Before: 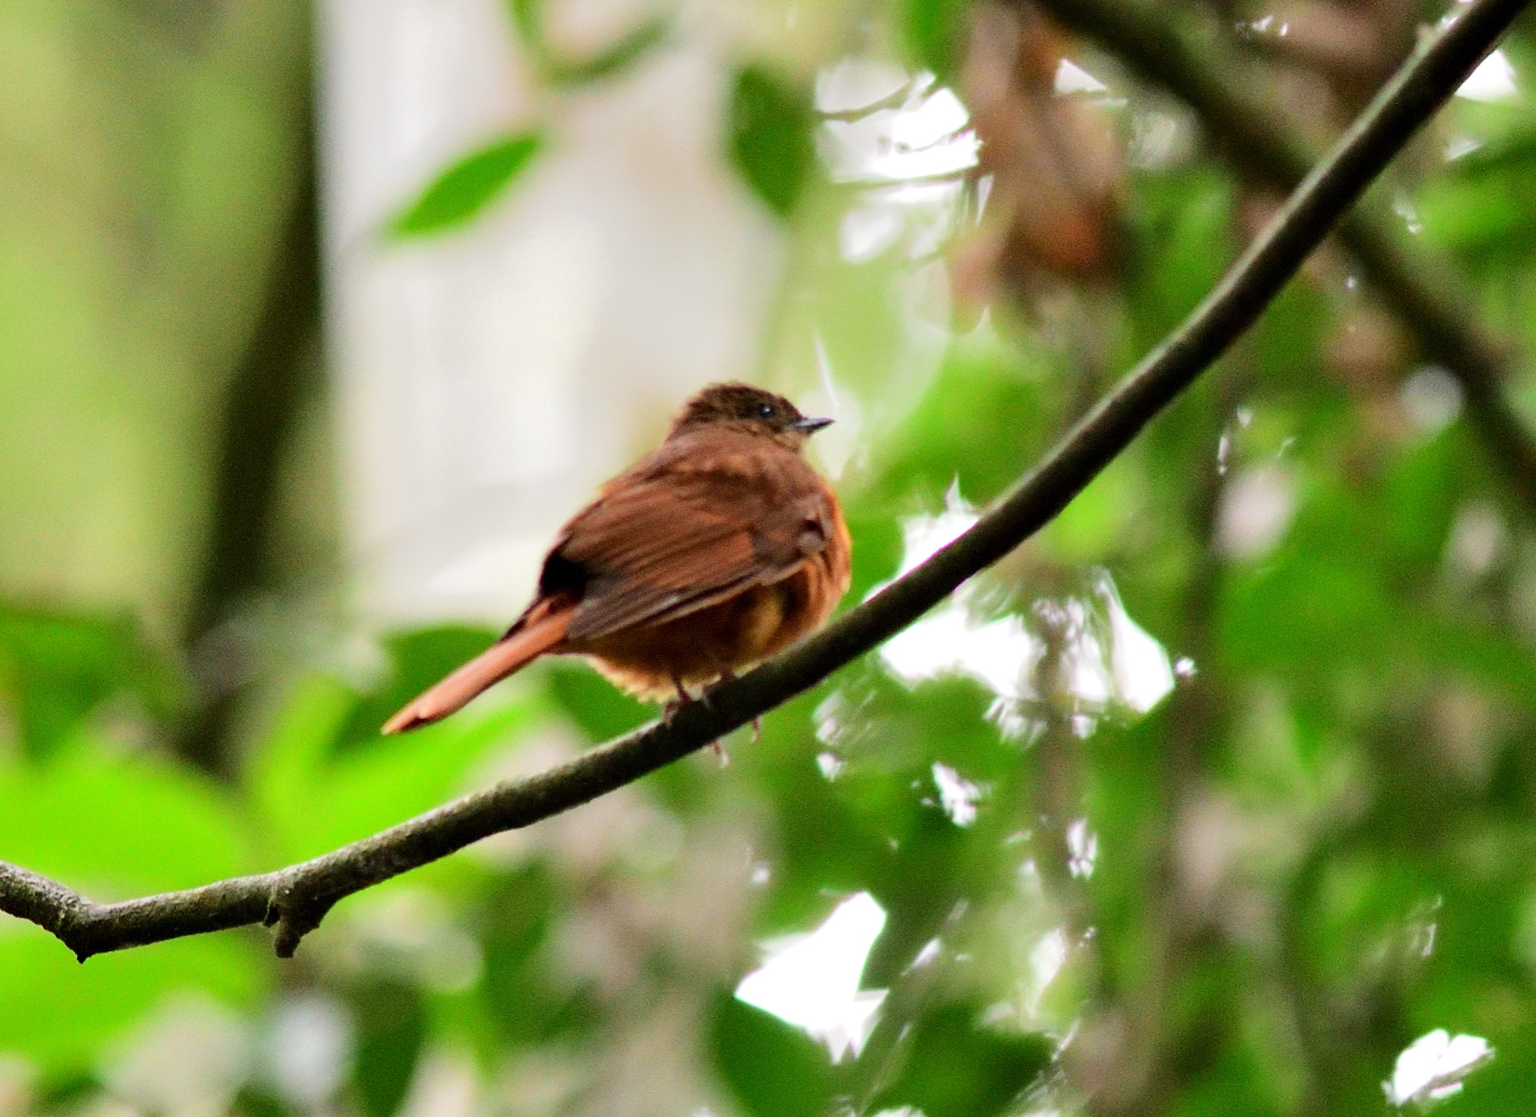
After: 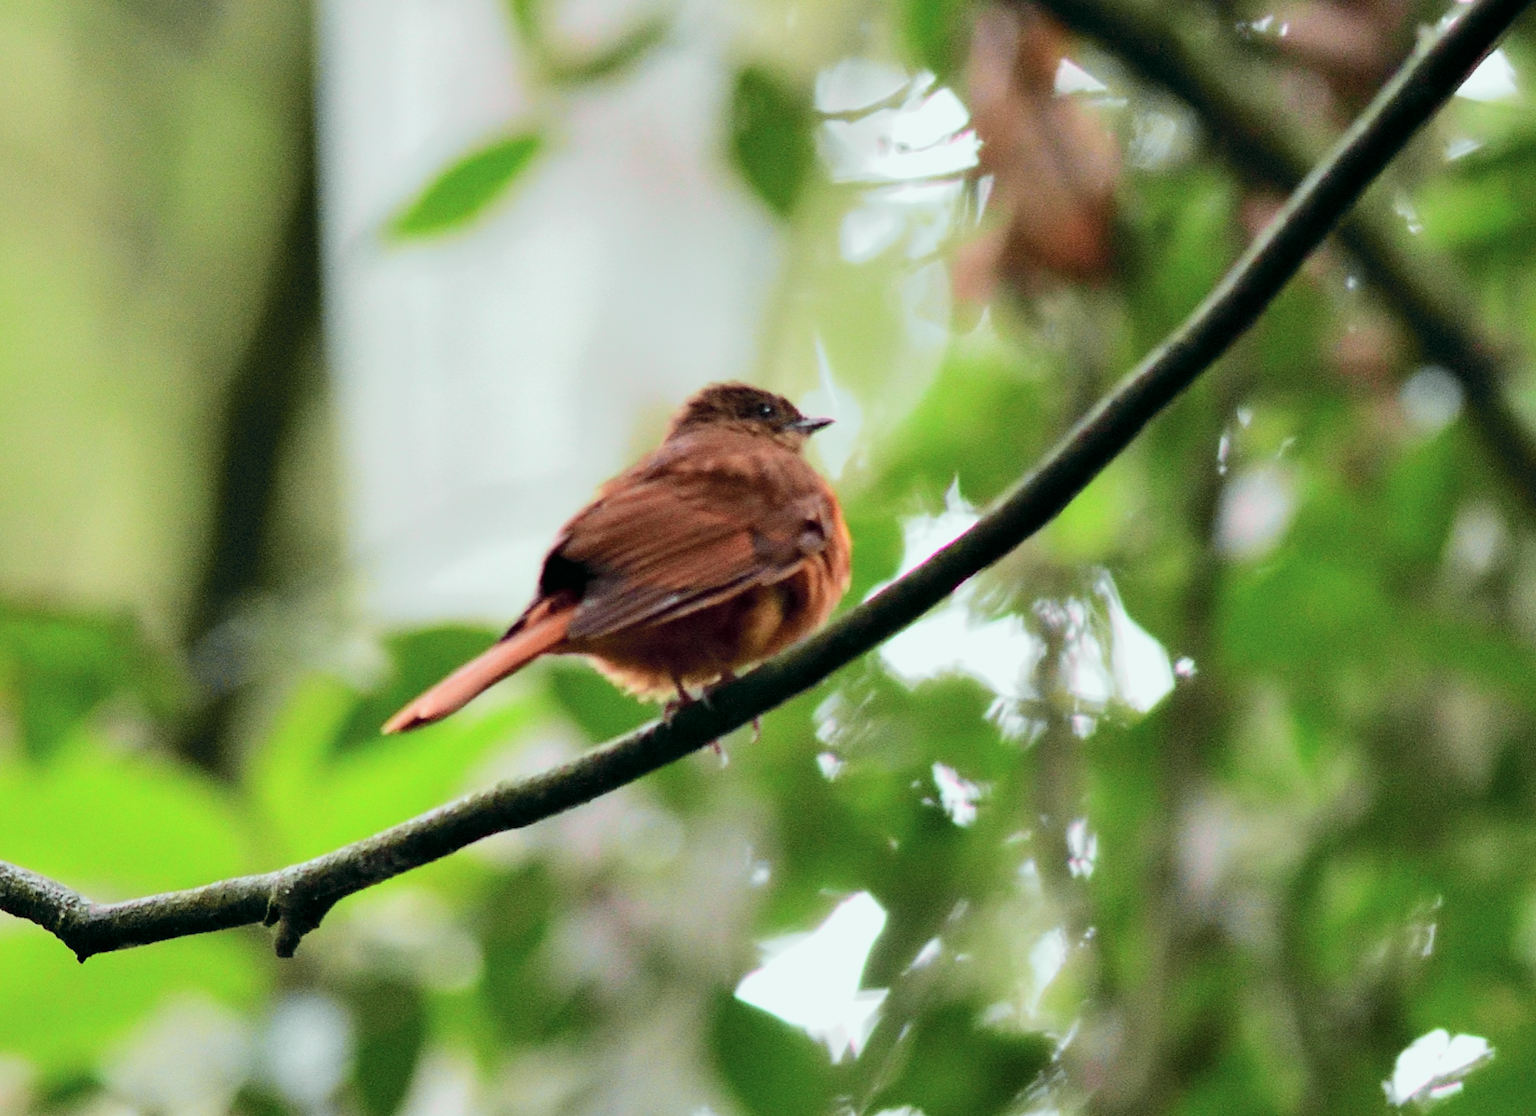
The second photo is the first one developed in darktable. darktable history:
tone curve: curves: ch0 [(0, 0) (0.822, 0.825) (0.994, 0.955)]; ch1 [(0, 0) (0.226, 0.261) (0.383, 0.397) (0.46, 0.46) (0.498, 0.479) (0.524, 0.523) (0.578, 0.575) (1, 1)]; ch2 [(0, 0) (0.438, 0.456) (0.5, 0.498) (0.547, 0.515) (0.597, 0.58) (0.629, 0.603) (1, 1)], color space Lab, independent channels, preserve colors none
tone equalizer: edges refinement/feathering 500, mask exposure compensation -1.57 EV, preserve details no
